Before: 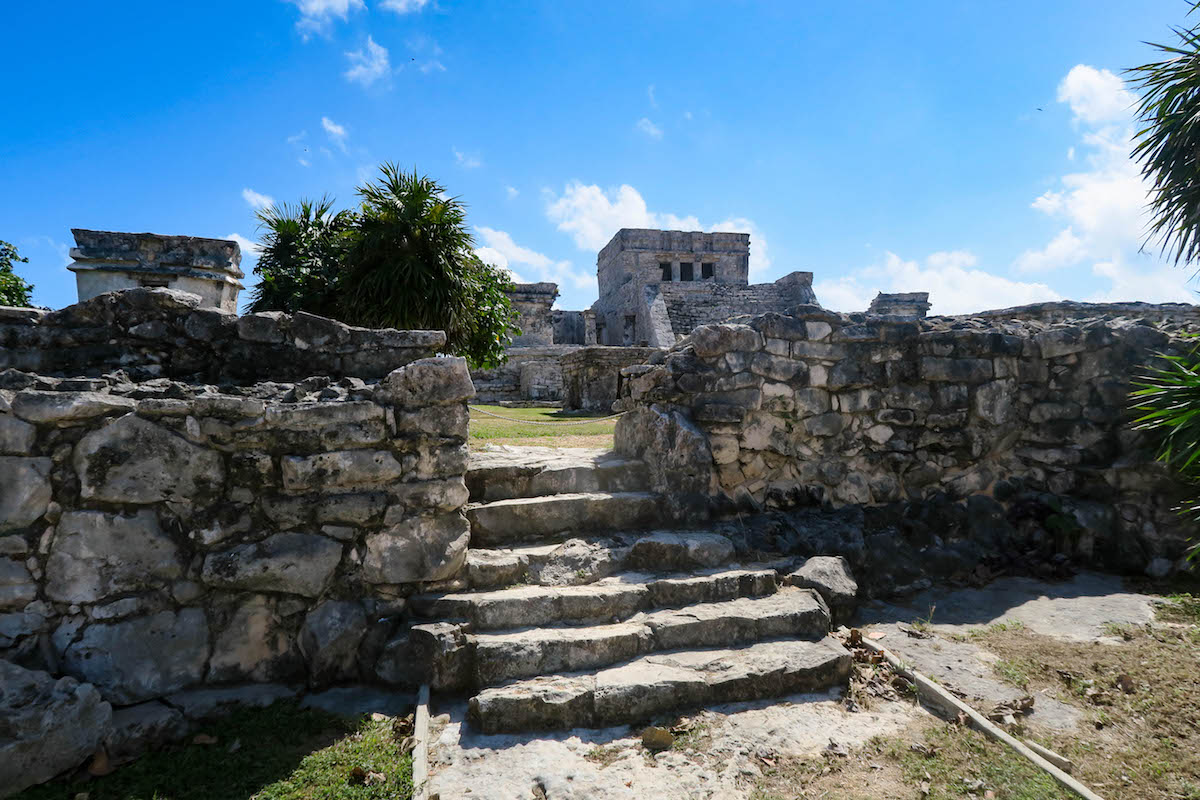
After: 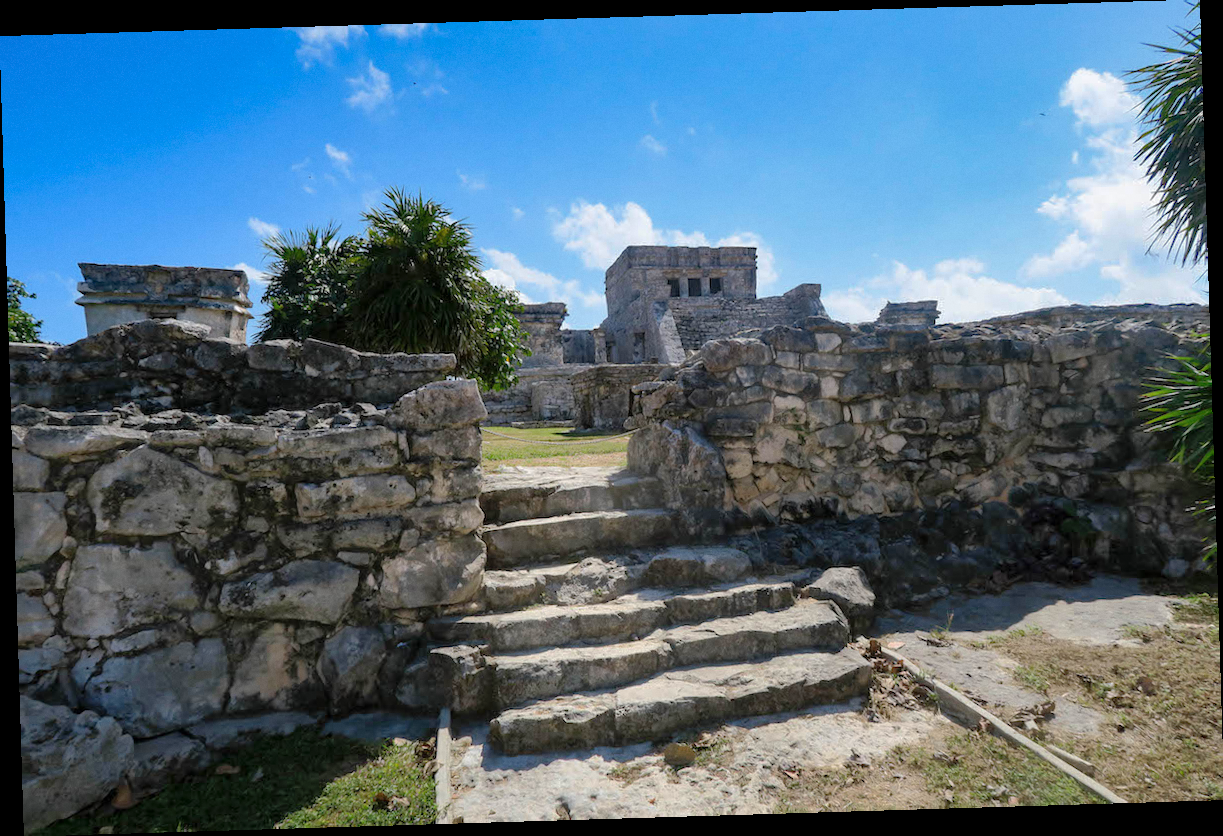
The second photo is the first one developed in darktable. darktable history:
grain: coarseness 14.57 ISO, strength 8.8%
rotate and perspective: rotation -1.75°, automatic cropping off
shadows and highlights: on, module defaults
